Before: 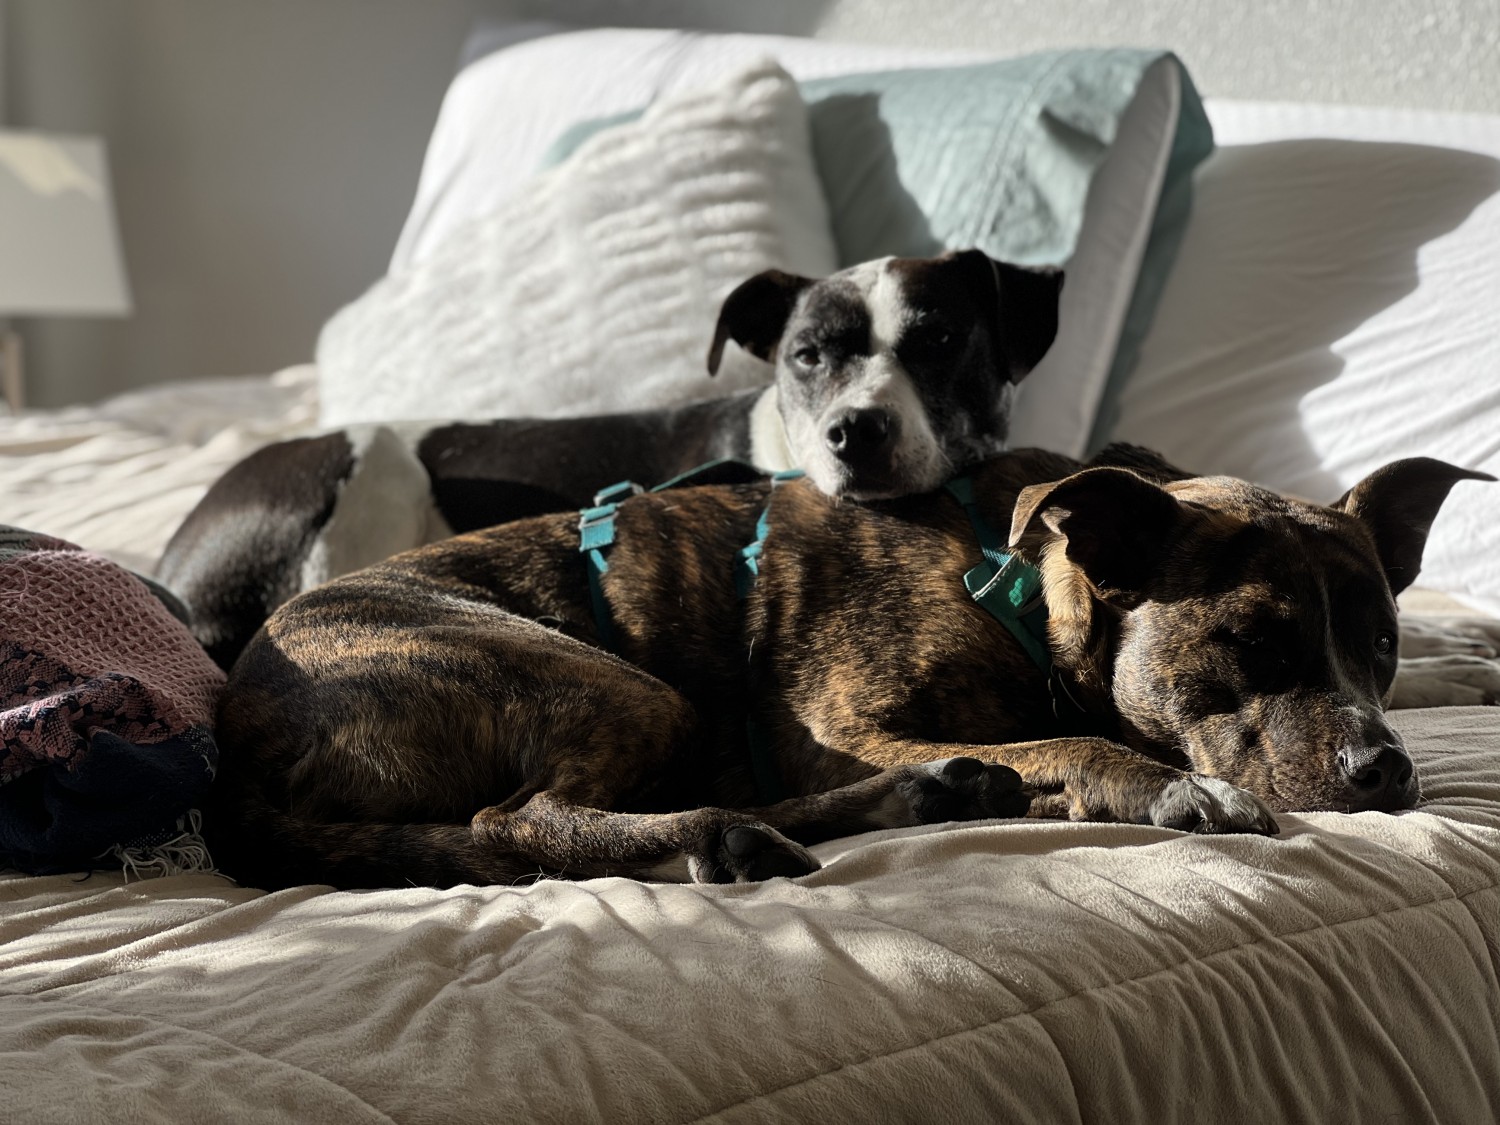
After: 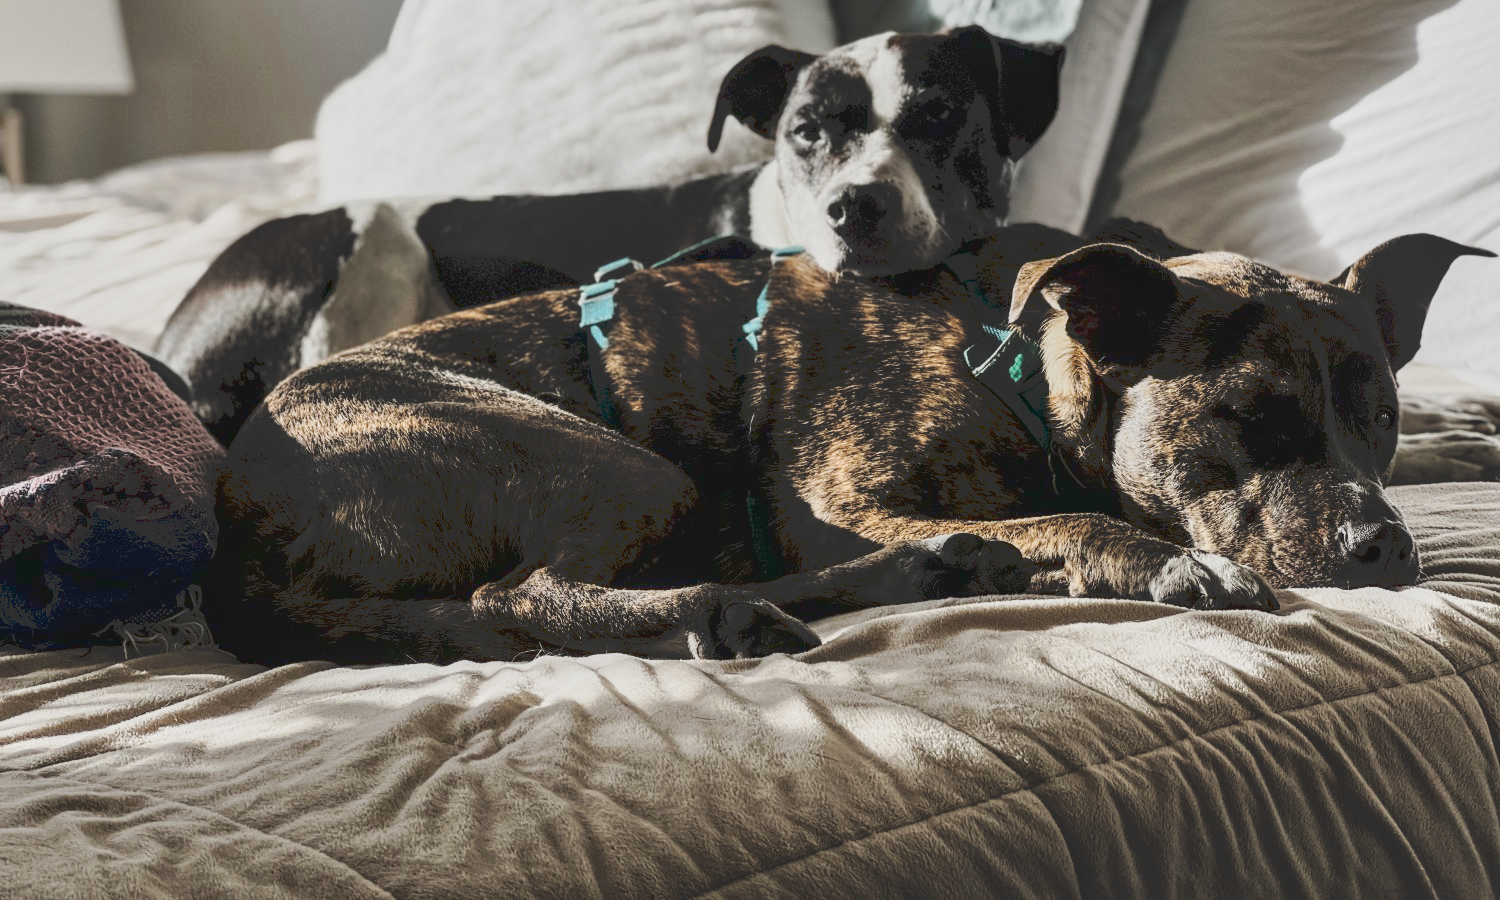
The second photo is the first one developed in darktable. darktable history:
tone curve: curves: ch0 [(0, 0) (0.003, 0.174) (0.011, 0.178) (0.025, 0.182) (0.044, 0.185) (0.069, 0.191) (0.1, 0.194) (0.136, 0.199) (0.177, 0.219) (0.224, 0.246) (0.277, 0.284) (0.335, 0.35) (0.399, 0.43) (0.468, 0.539) (0.543, 0.637) (0.623, 0.711) (0.709, 0.799) (0.801, 0.865) (0.898, 0.914) (1, 1)], preserve colors none
crop and rotate: top 19.998%
shadows and highlights: shadows 20.91, highlights -35.45, soften with gaussian
filmic rgb: black relative exposure -7.65 EV, white relative exposure 4.56 EV, hardness 3.61
contrast brightness saturation: contrast 0.11, saturation -0.17
local contrast: on, module defaults
